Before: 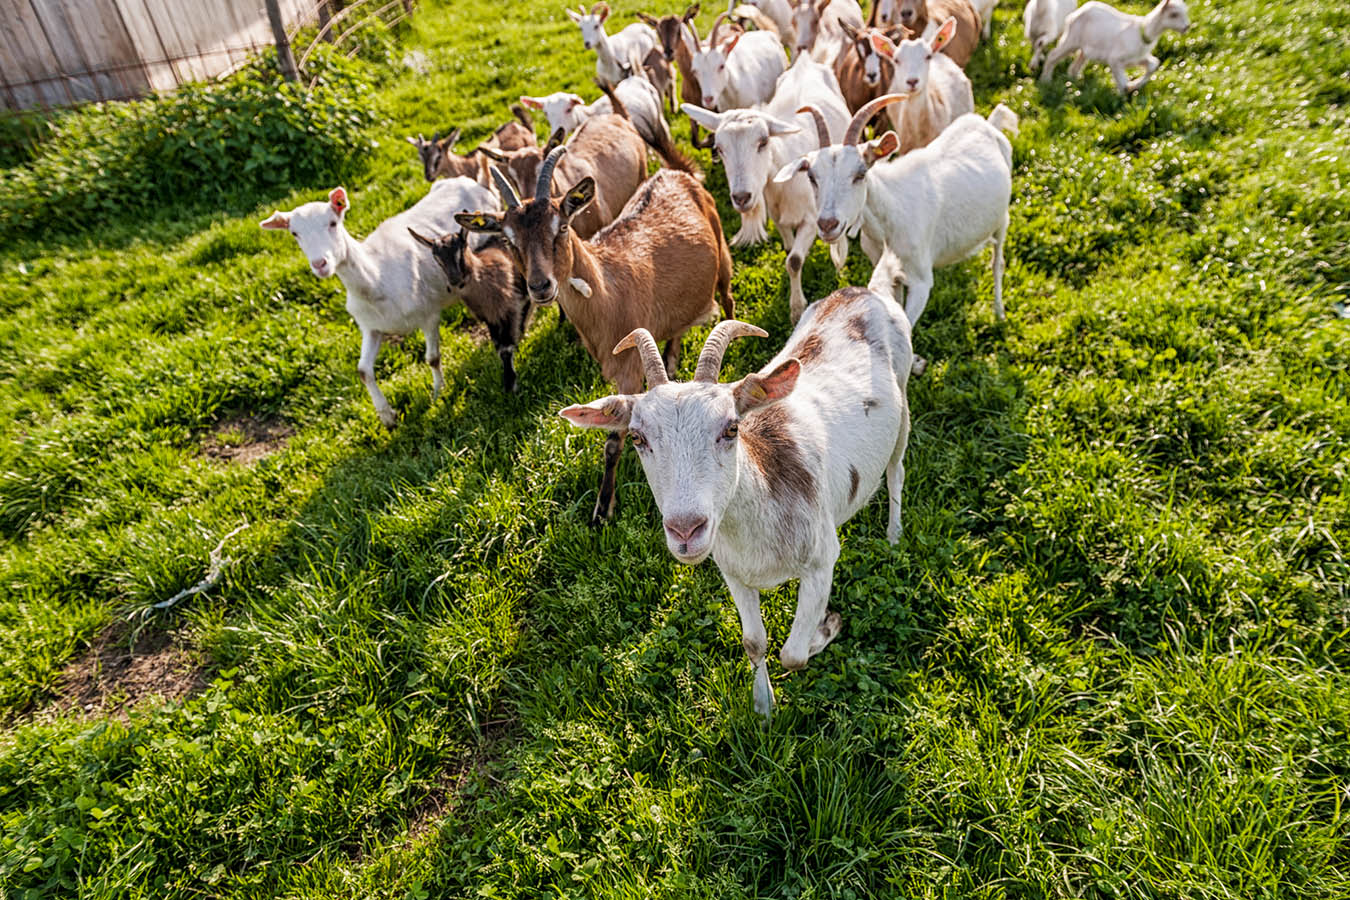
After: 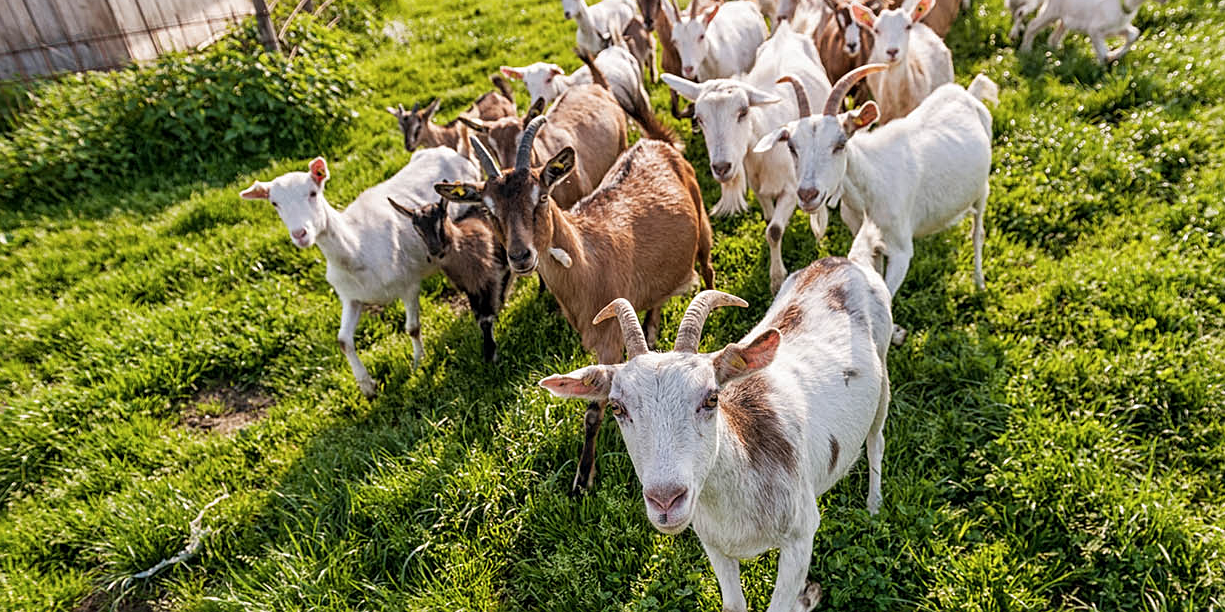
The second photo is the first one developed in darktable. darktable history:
crop: left 1.516%, top 3.441%, right 7.676%, bottom 28.508%
contrast brightness saturation: saturation -0.046
sharpen: radius 1.278, amount 0.299, threshold 0.065
